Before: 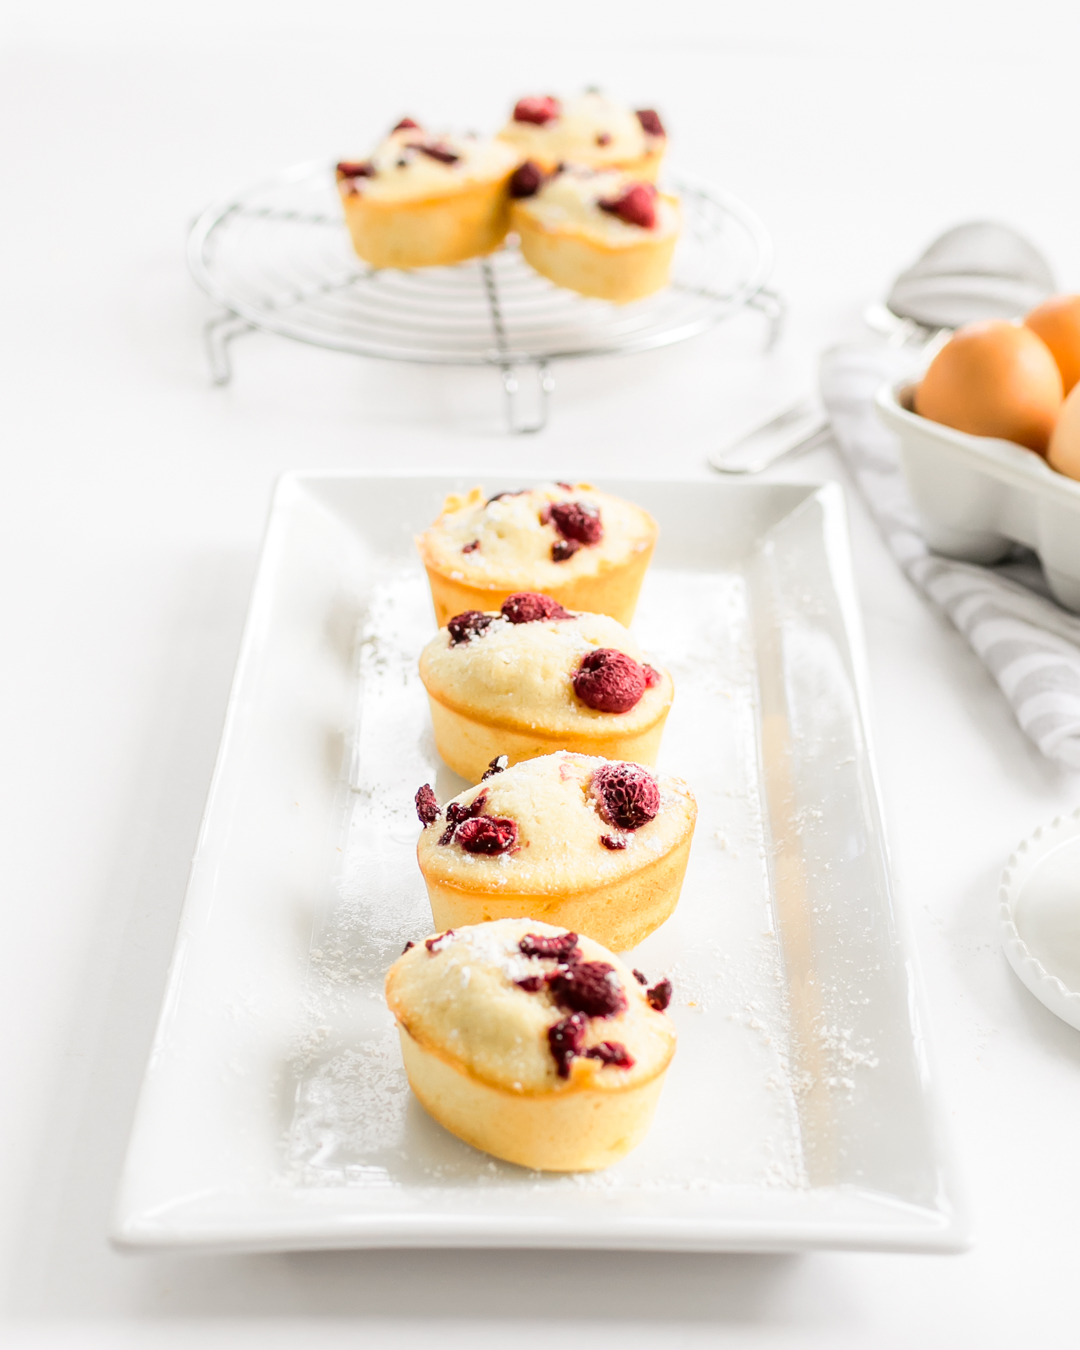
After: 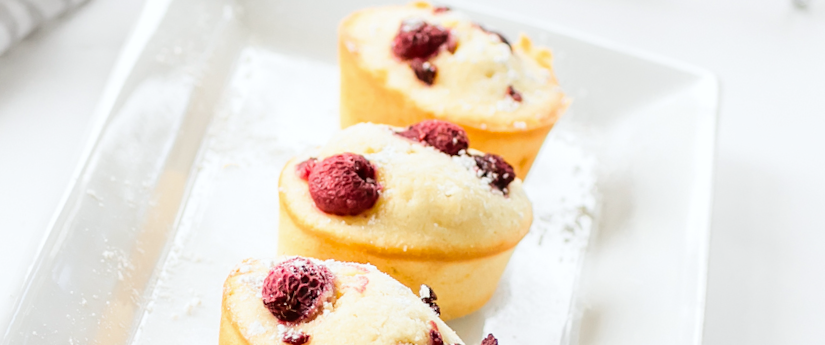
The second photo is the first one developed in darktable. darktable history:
crop and rotate: angle 16.12°, top 30.835%, bottom 35.653%
white balance: red 0.986, blue 1.01
